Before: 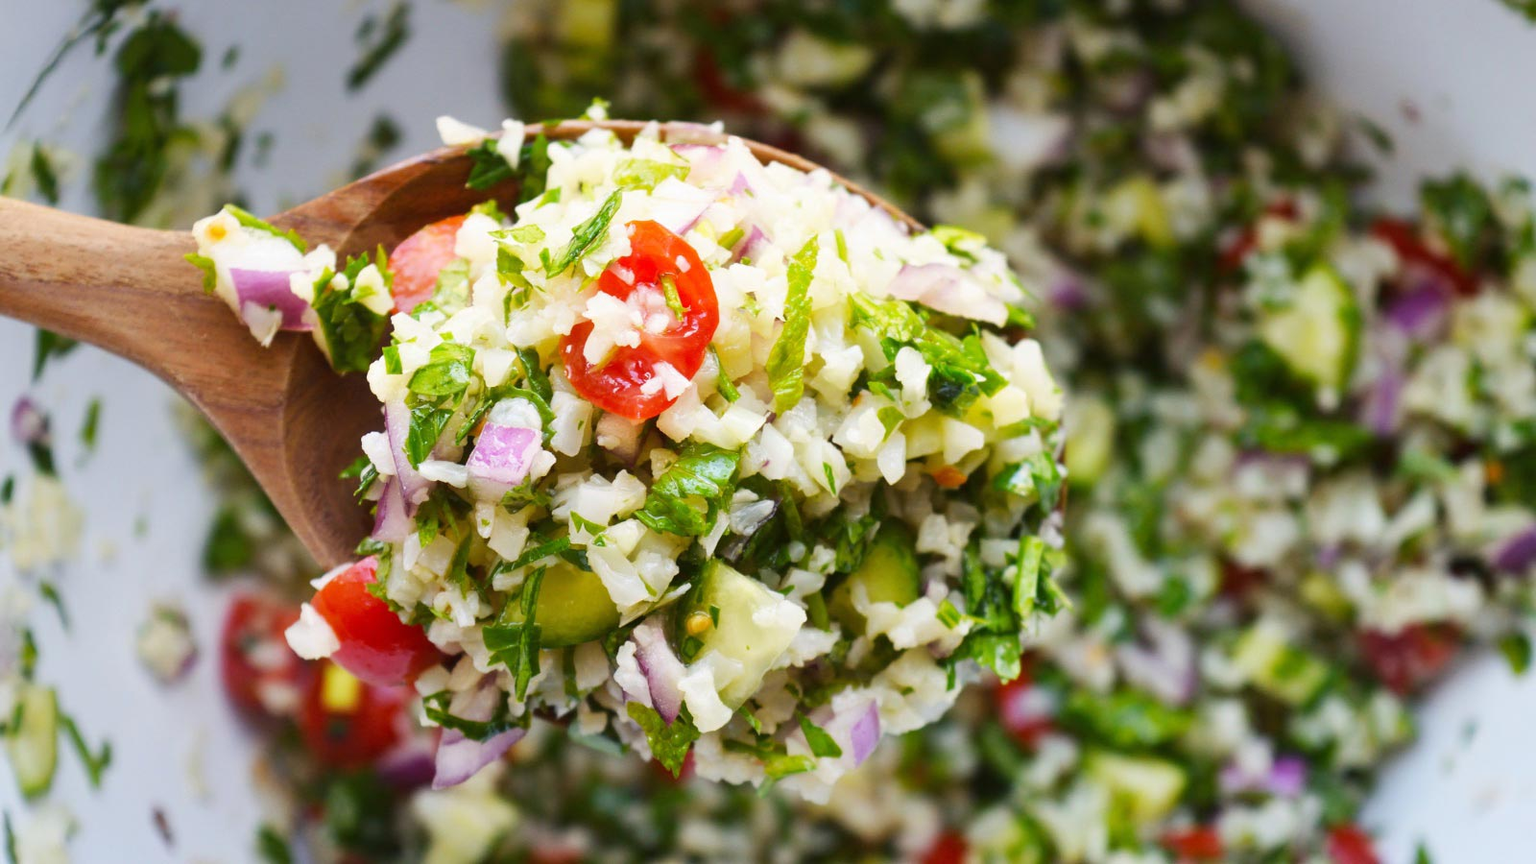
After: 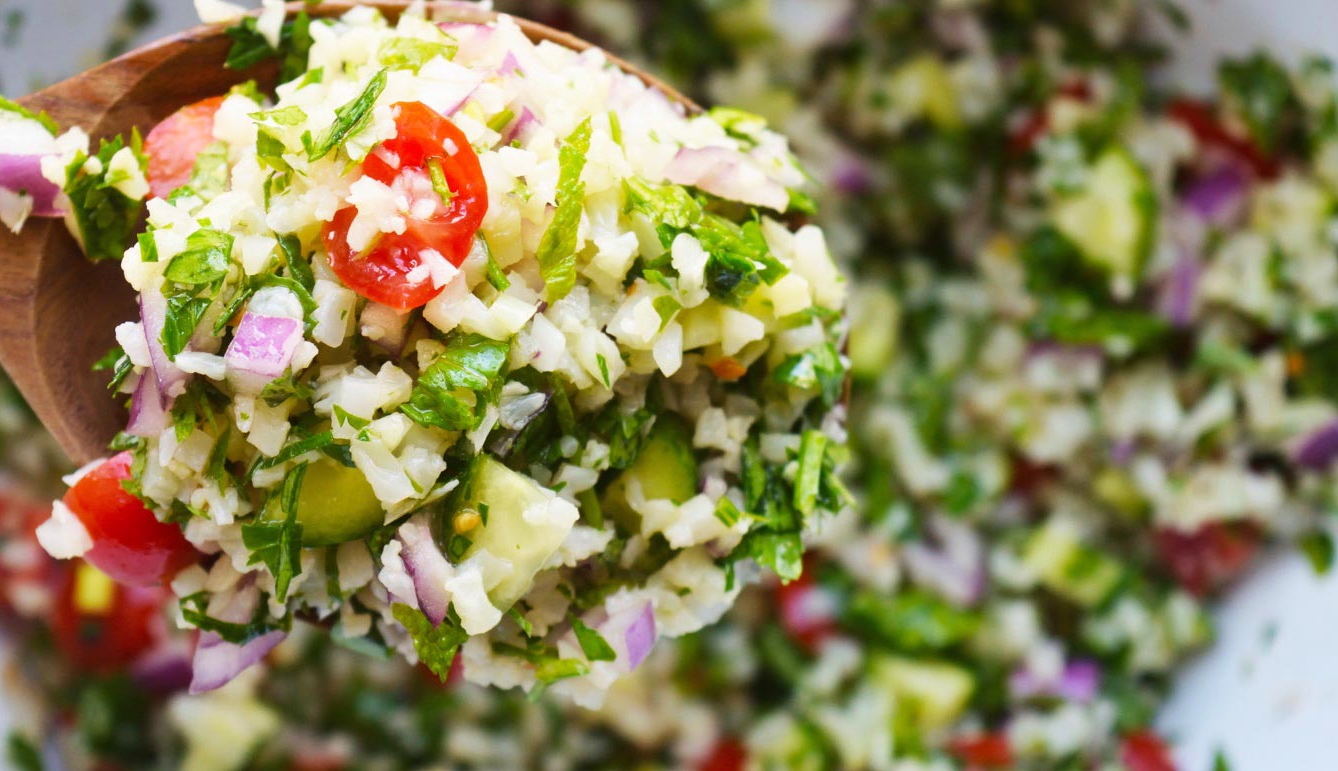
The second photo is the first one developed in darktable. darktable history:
crop: left 16.315%, top 14.246%
velvia: strength 15%
